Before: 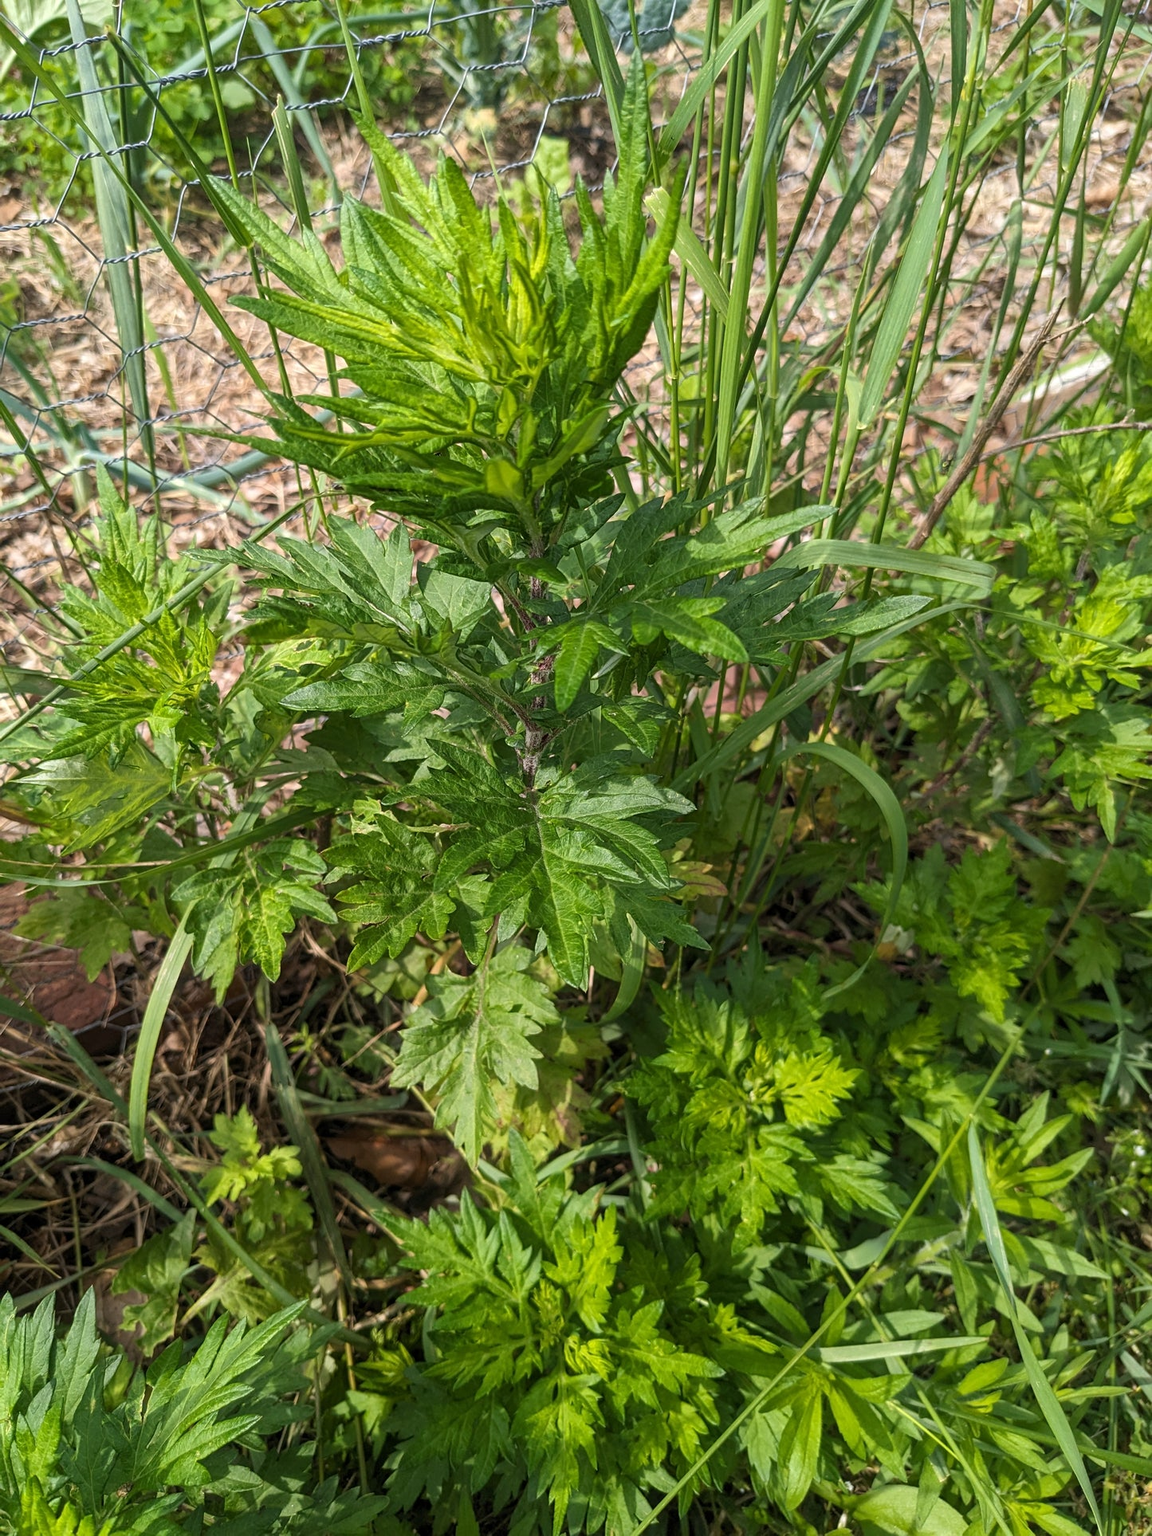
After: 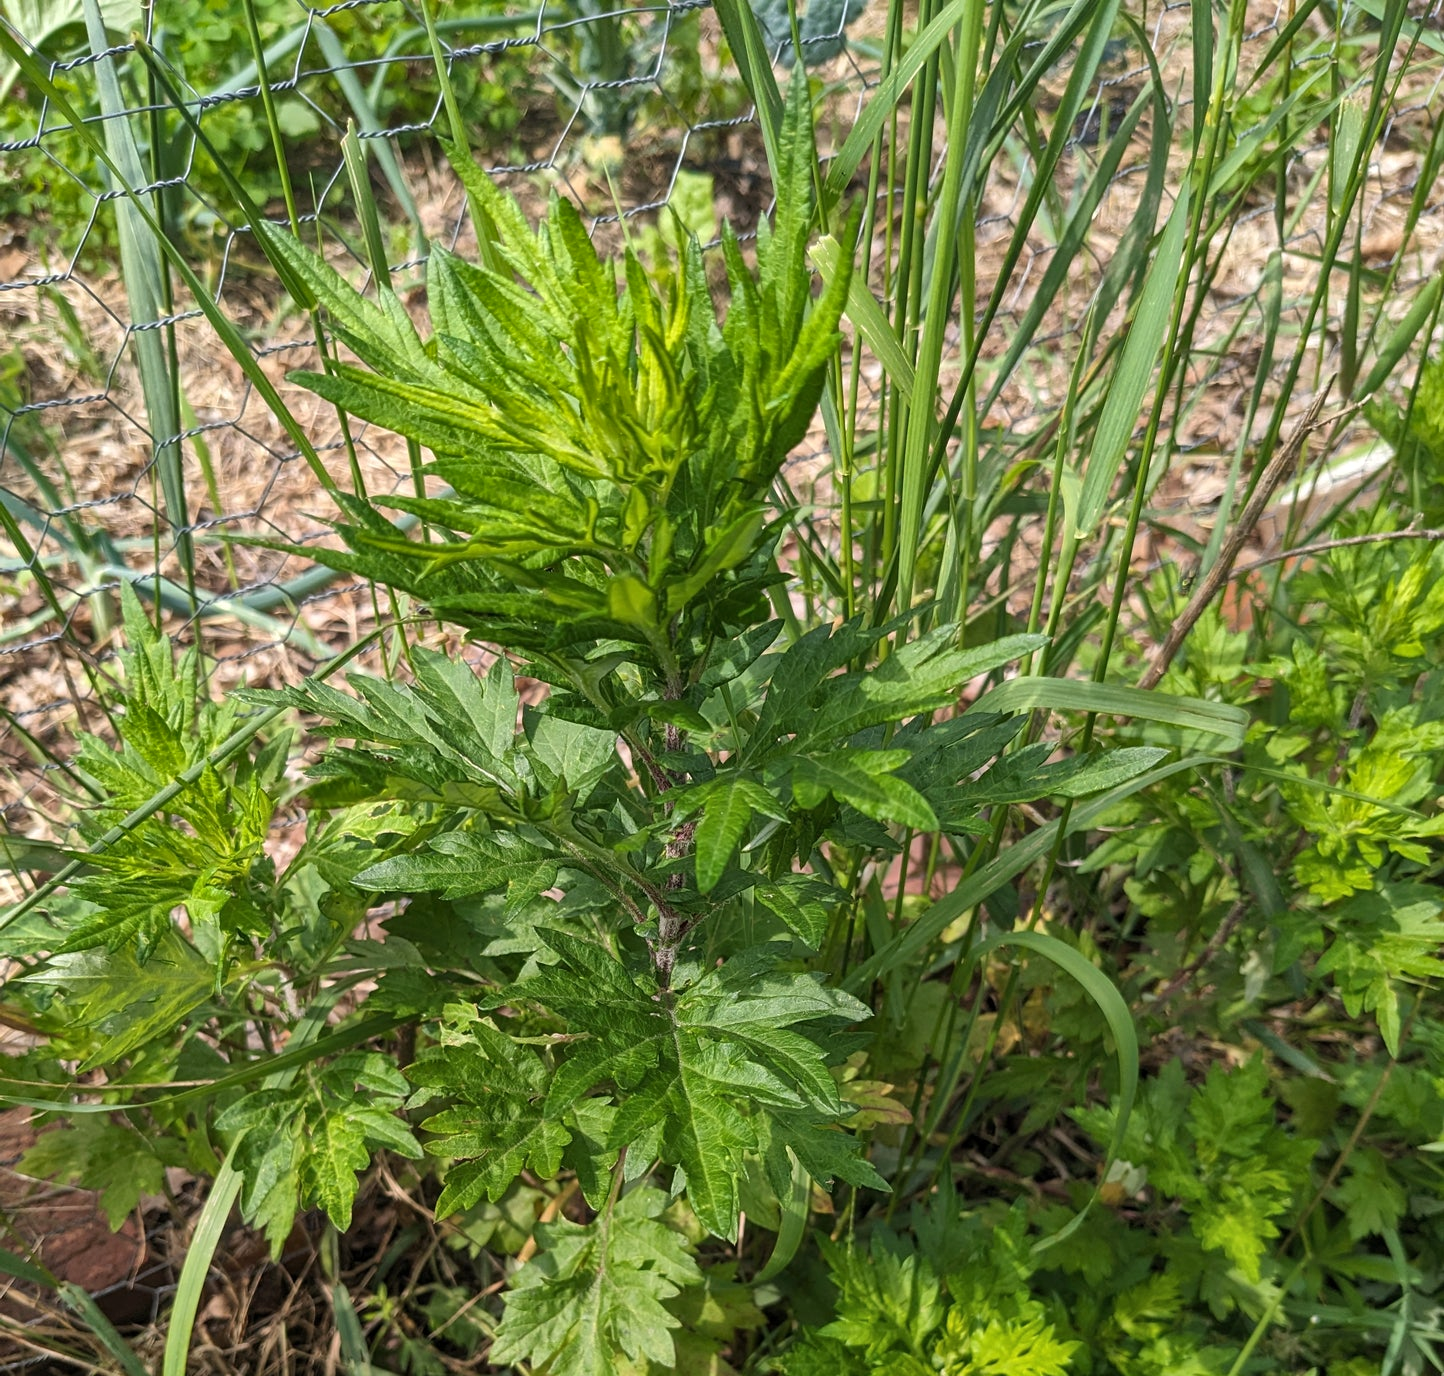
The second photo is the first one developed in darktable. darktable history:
crop: bottom 28.576%
tone equalizer: on, module defaults
shadows and highlights: low approximation 0.01, soften with gaussian
